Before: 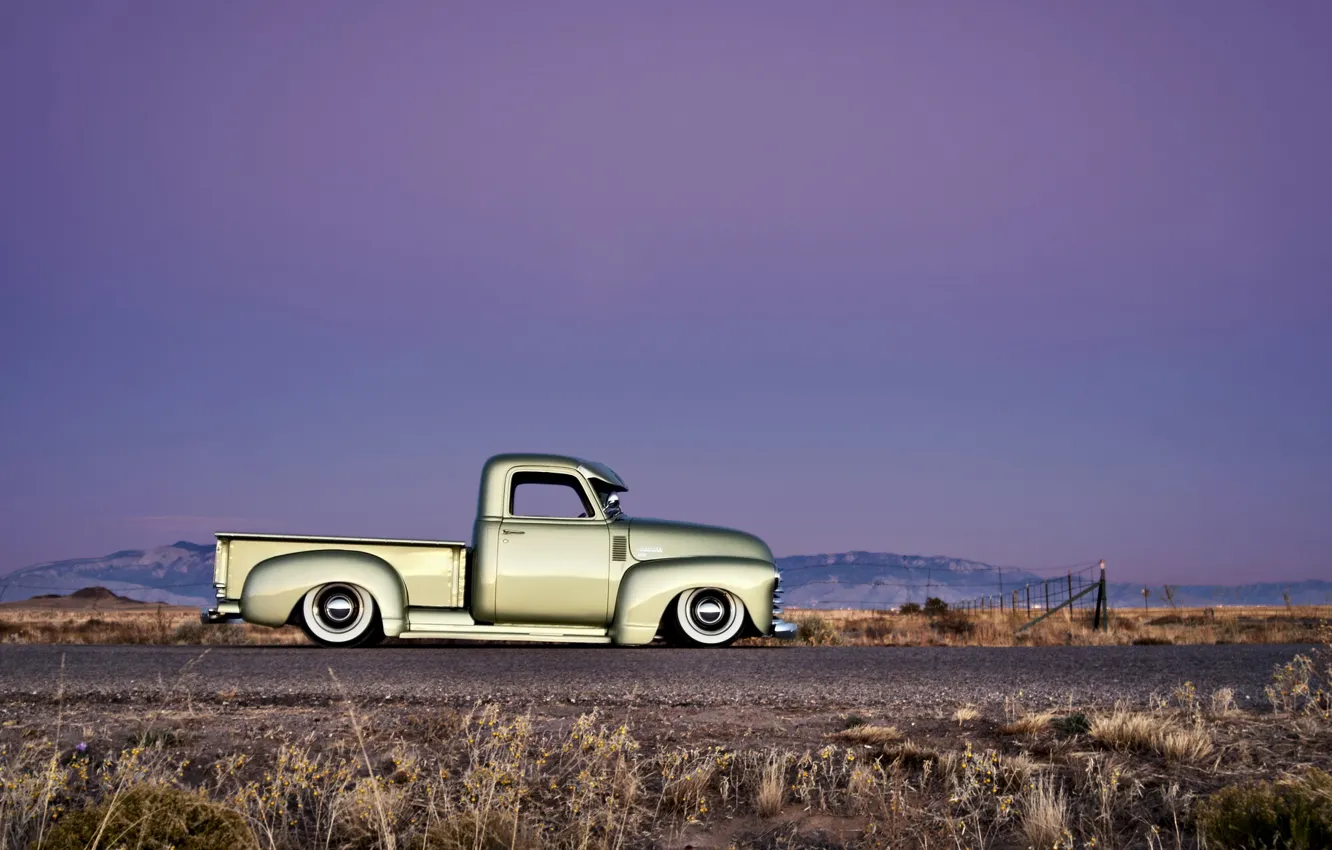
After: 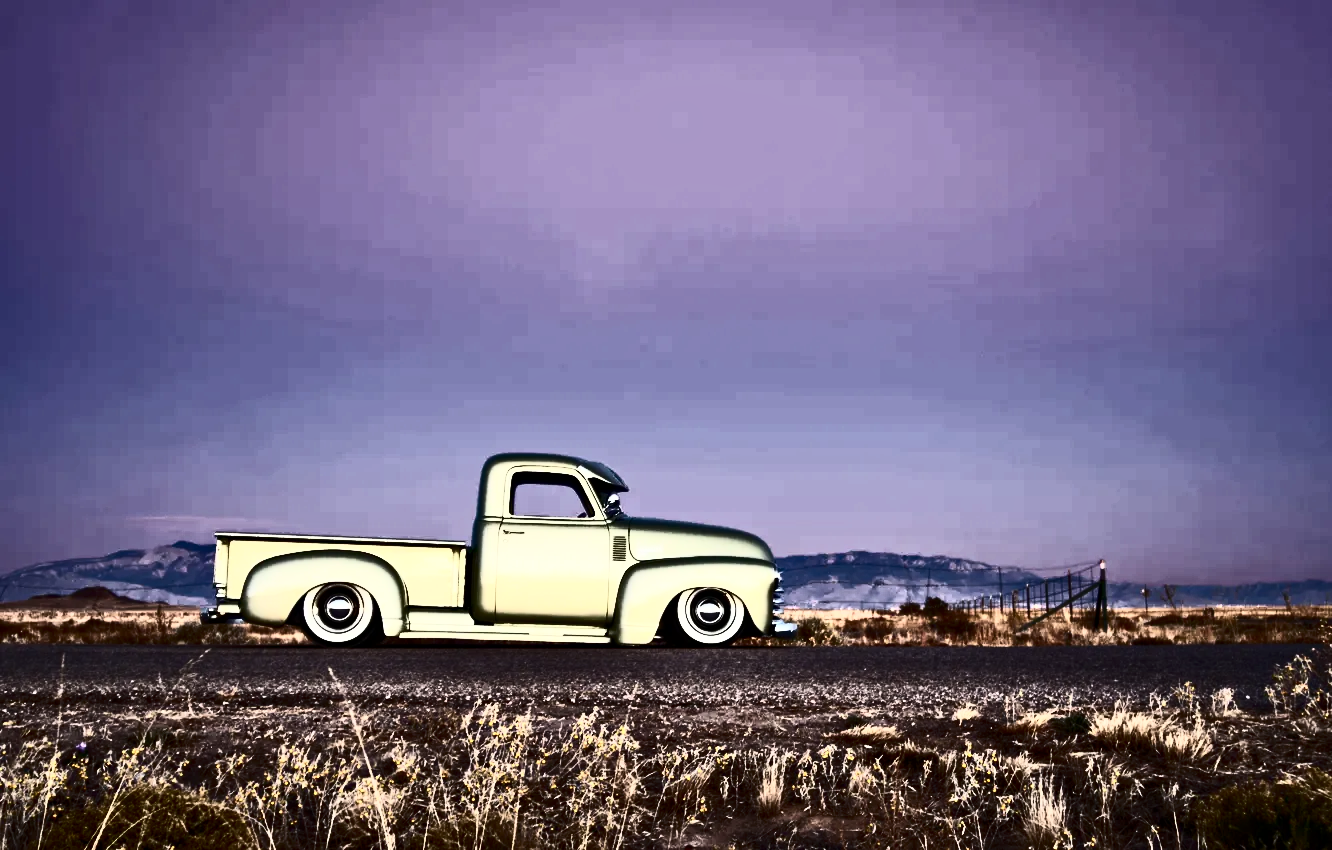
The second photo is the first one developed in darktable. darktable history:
contrast equalizer: octaves 7, y [[0.5, 0.501, 0.525, 0.597, 0.58, 0.514], [0.5 ×6], [0.5 ×6], [0 ×6], [0 ×6]], mix 0.154
contrast brightness saturation: contrast 0.935, brightness 0.2
